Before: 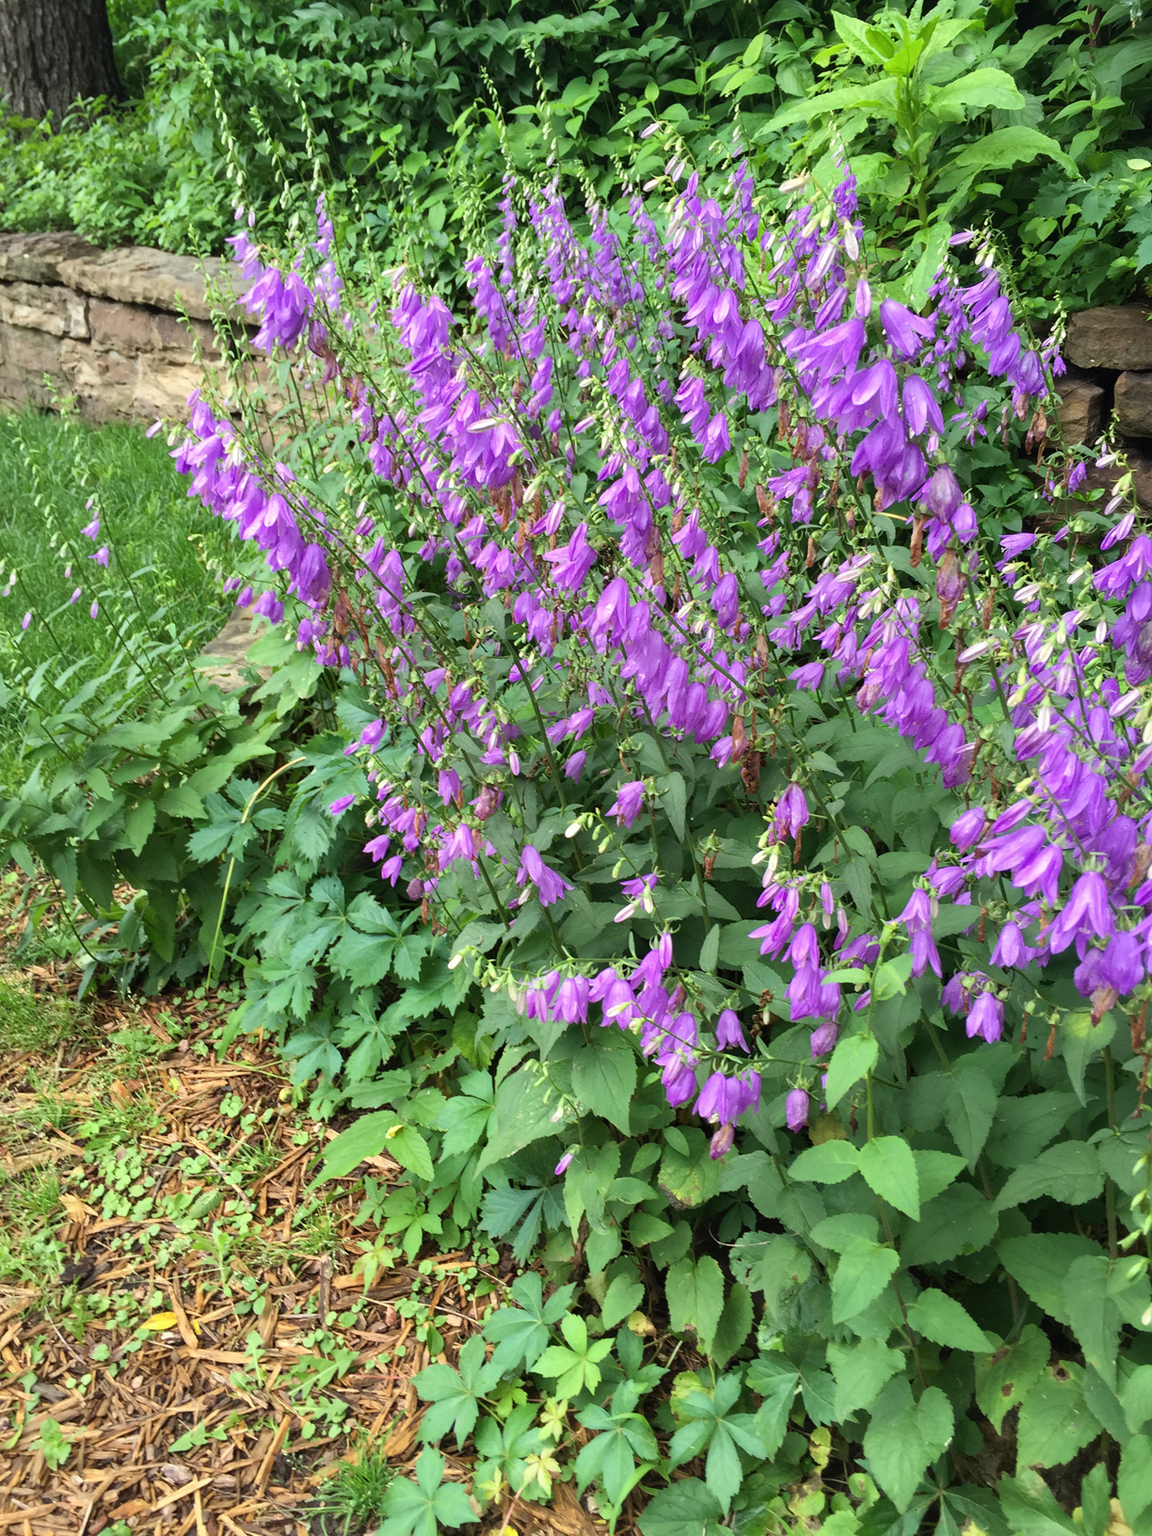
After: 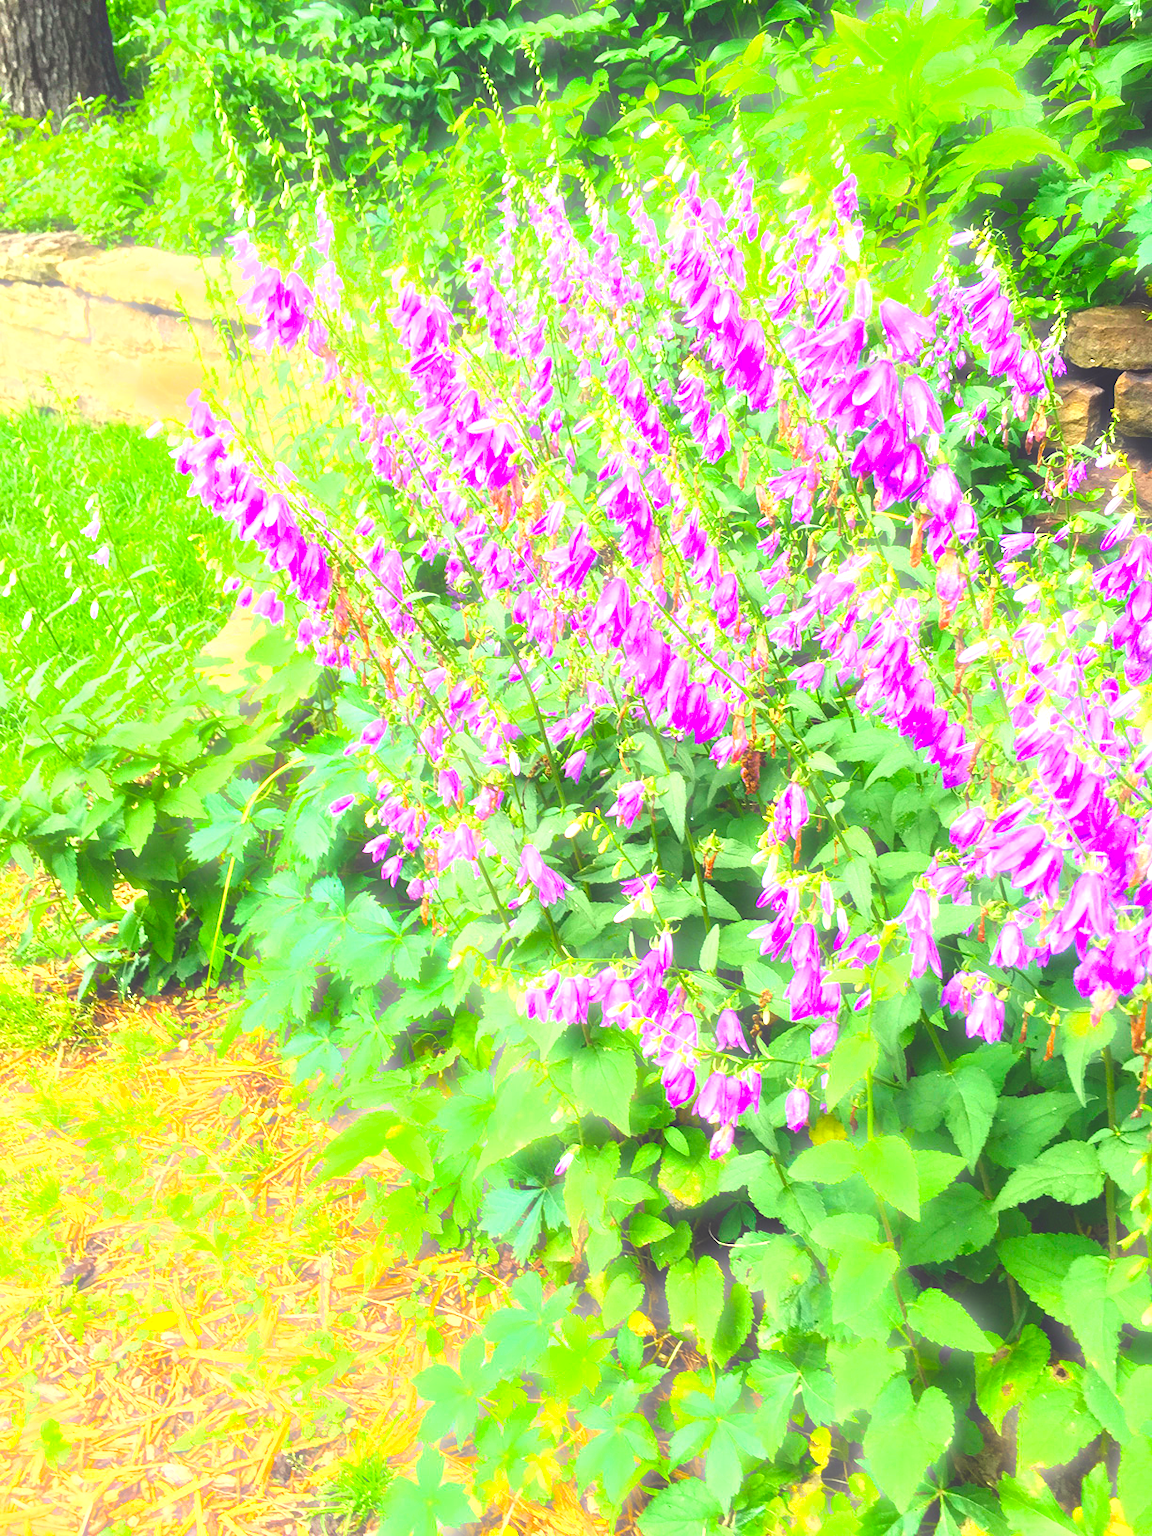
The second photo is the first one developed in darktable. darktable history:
levels: levels [0, 0.352, 0.703]
color balance rgb: shadows lift › chroma 3%, shadows lift › hue 280.8°, power › hue 330°, highlights gain › chroma 3%, highlights gain › hue 75.6°, global offset › luminance 1.5%, perceptual saturation grading › global saturation 20%, perceptual saturation grading › highlights -25%, perceptual saturation grading › shadows 50%, global vibrance 30%
bloom: size 3%, threshold 100%, strength 0%
contrast brightness saturation: contrast 0.2, brightness 0.16, saturation 0.22
